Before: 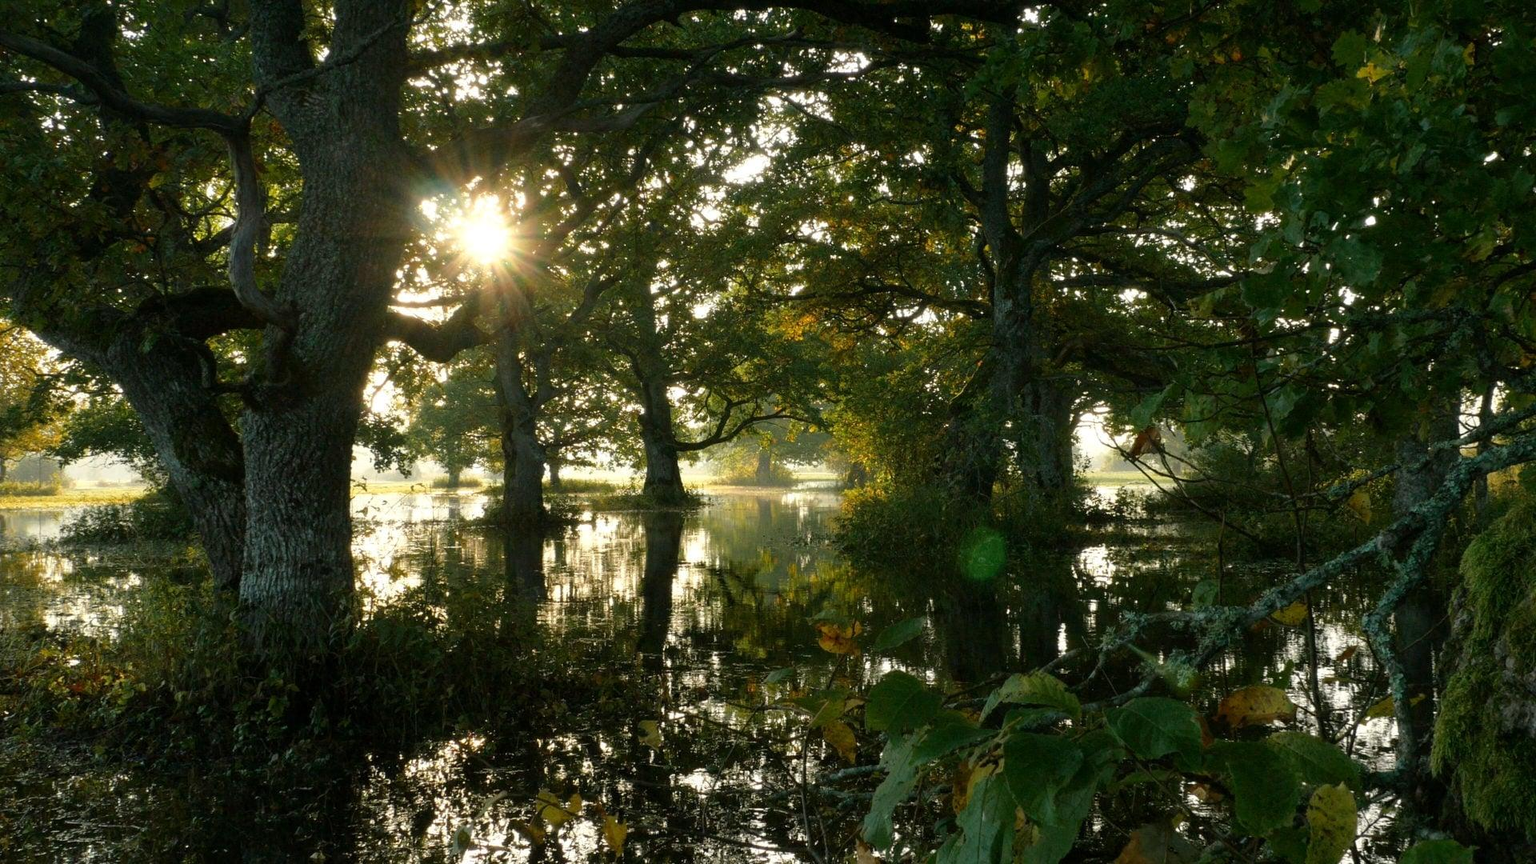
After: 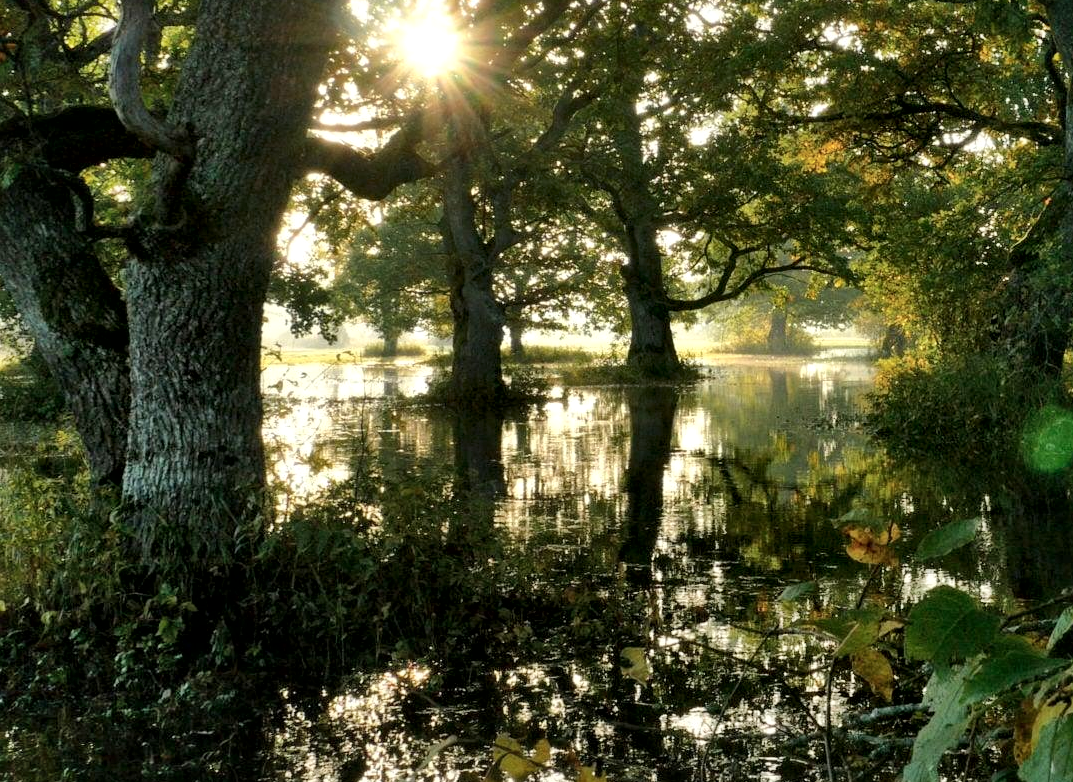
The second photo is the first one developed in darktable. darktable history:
local contrast: mode bilateral grid, contrast 25, coarseness 60, detail 151%, midtone range 0.2
crop: left 9.261%, top 23.436%, right 34.836%, bottom 4.134%
shadows and highlights: low approximation 0.01, soften with gaussian
